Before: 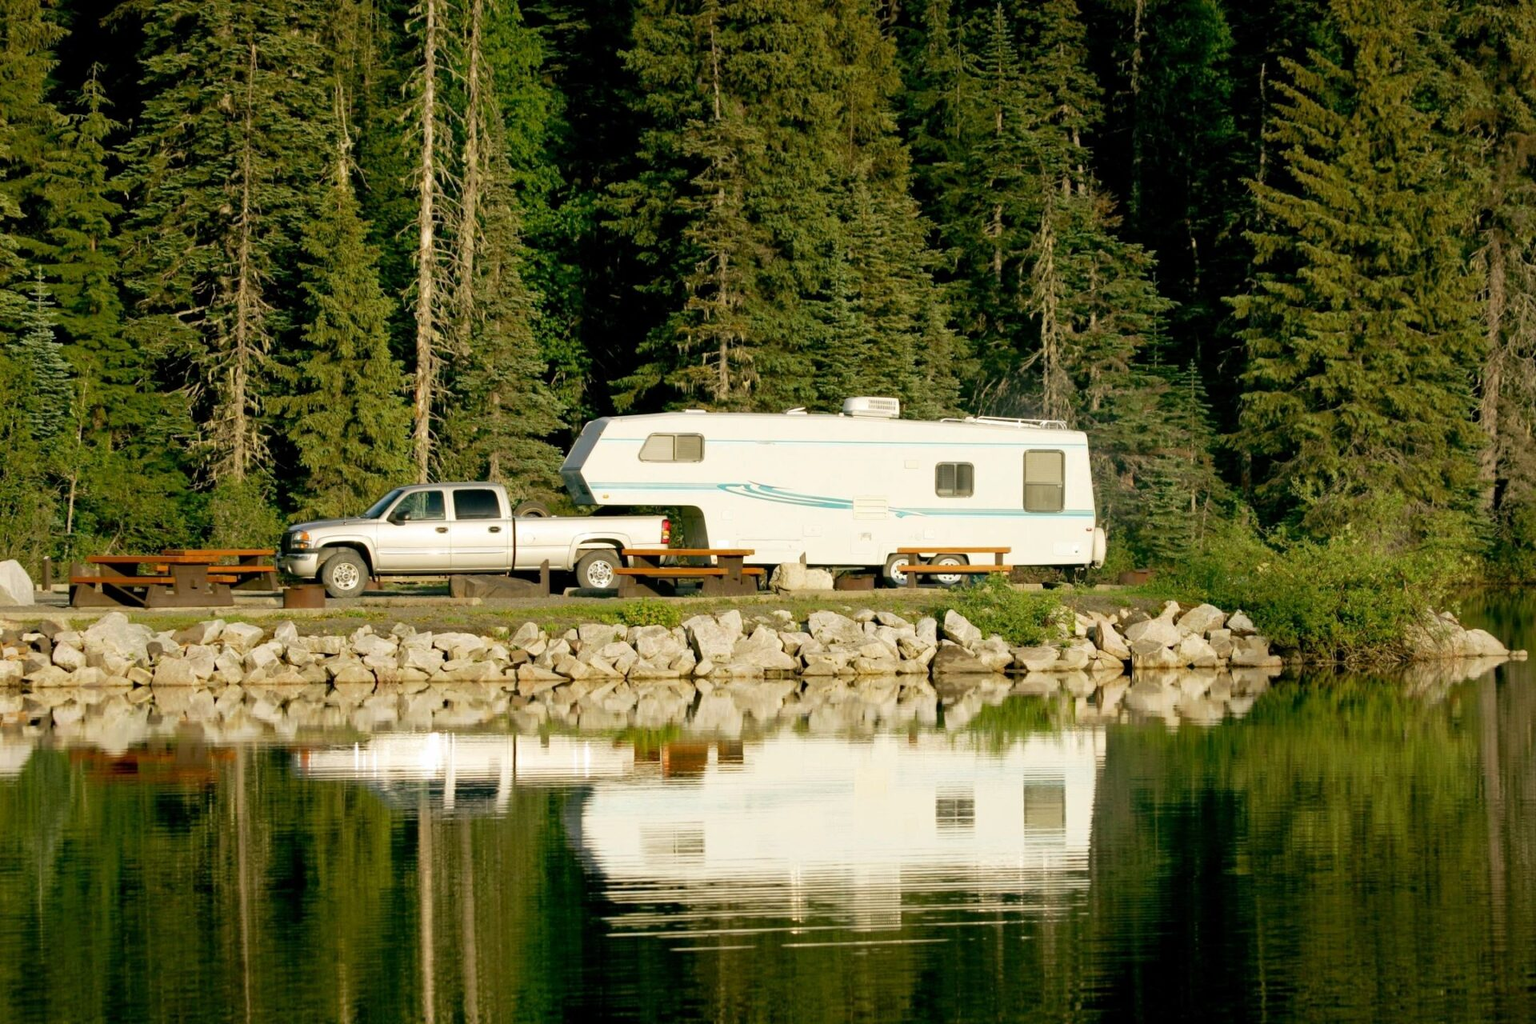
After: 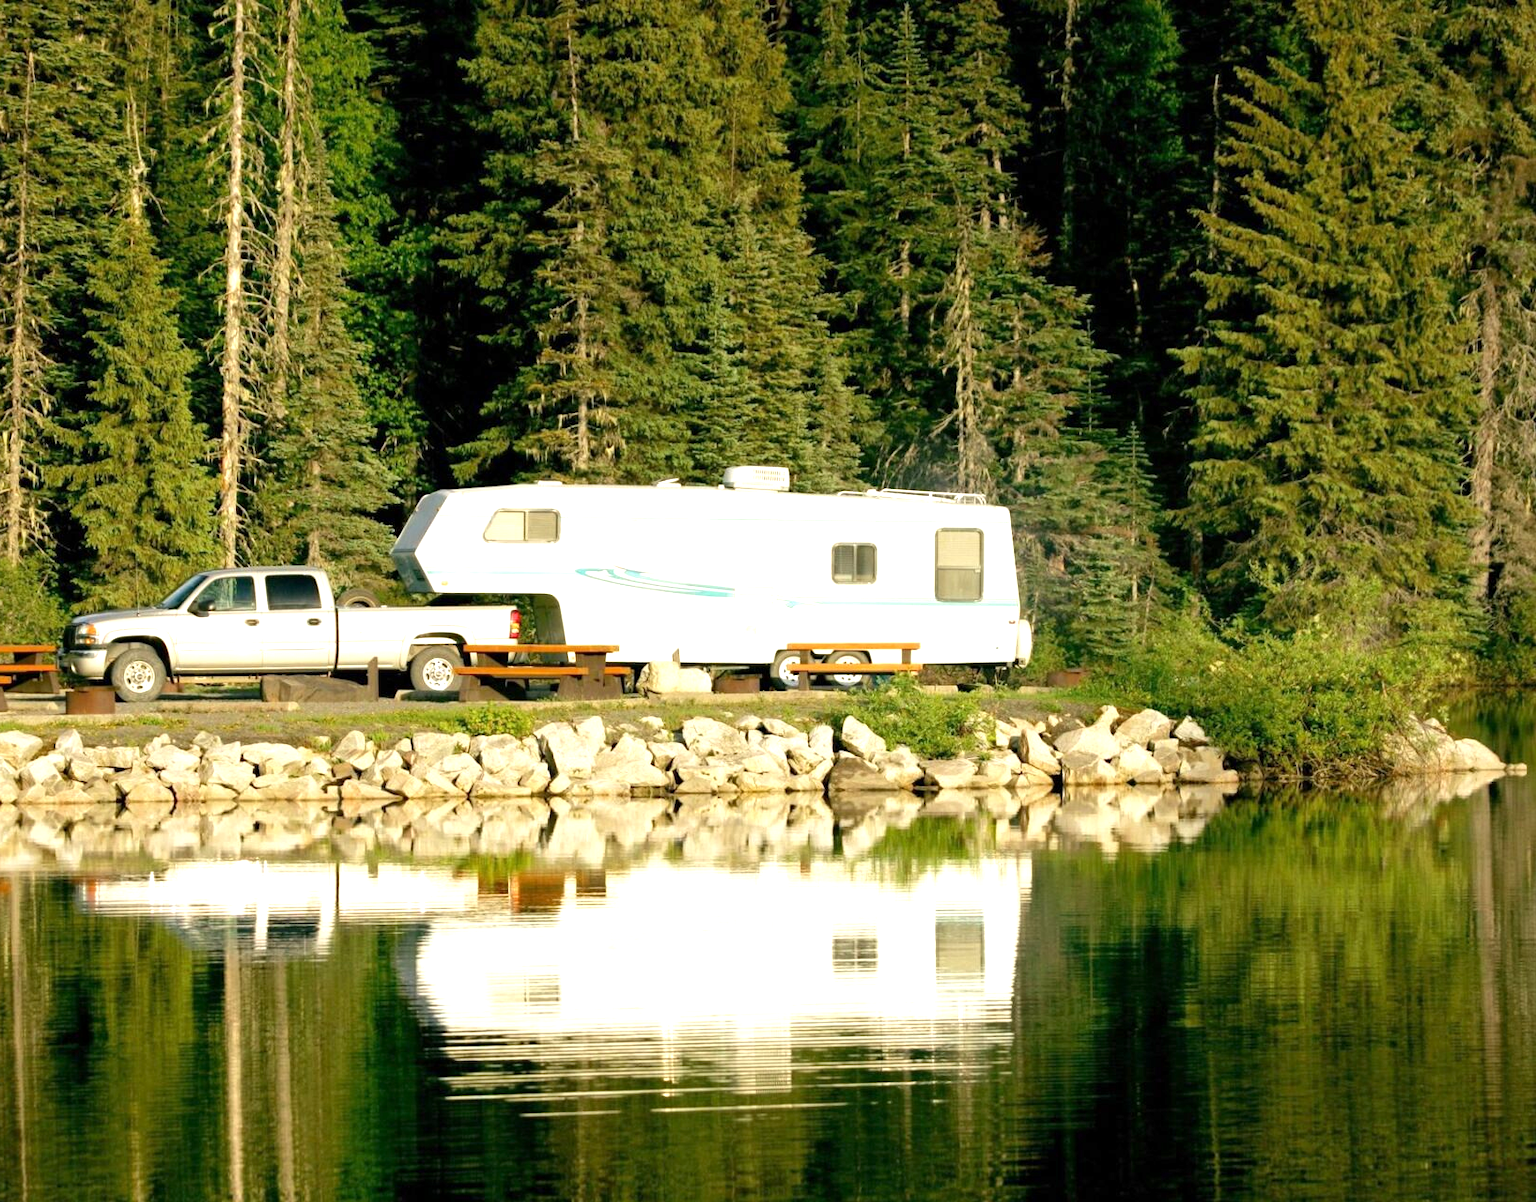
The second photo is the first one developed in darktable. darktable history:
crop and rotate: left 14.818%
exposure: exposure 0.785 EV, compensate highlight preservation false
tone equalizer: edges refinement/feathering 500, mask exposure compensation -1.57 EV, preserve details no
